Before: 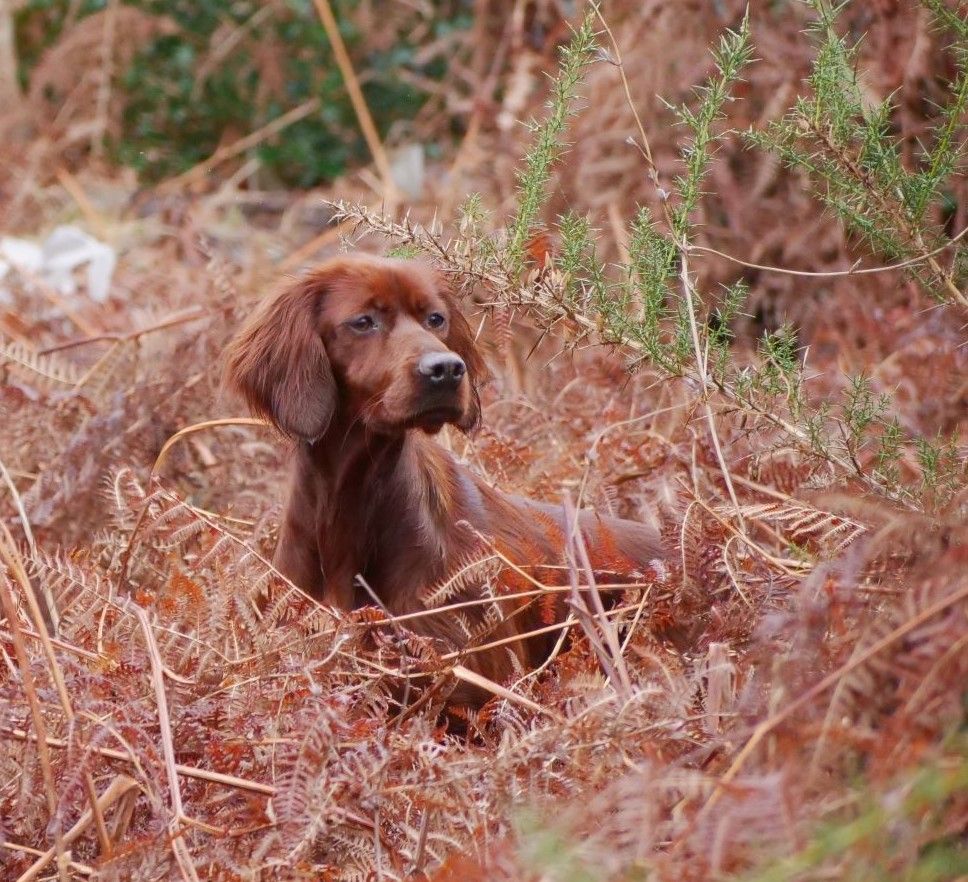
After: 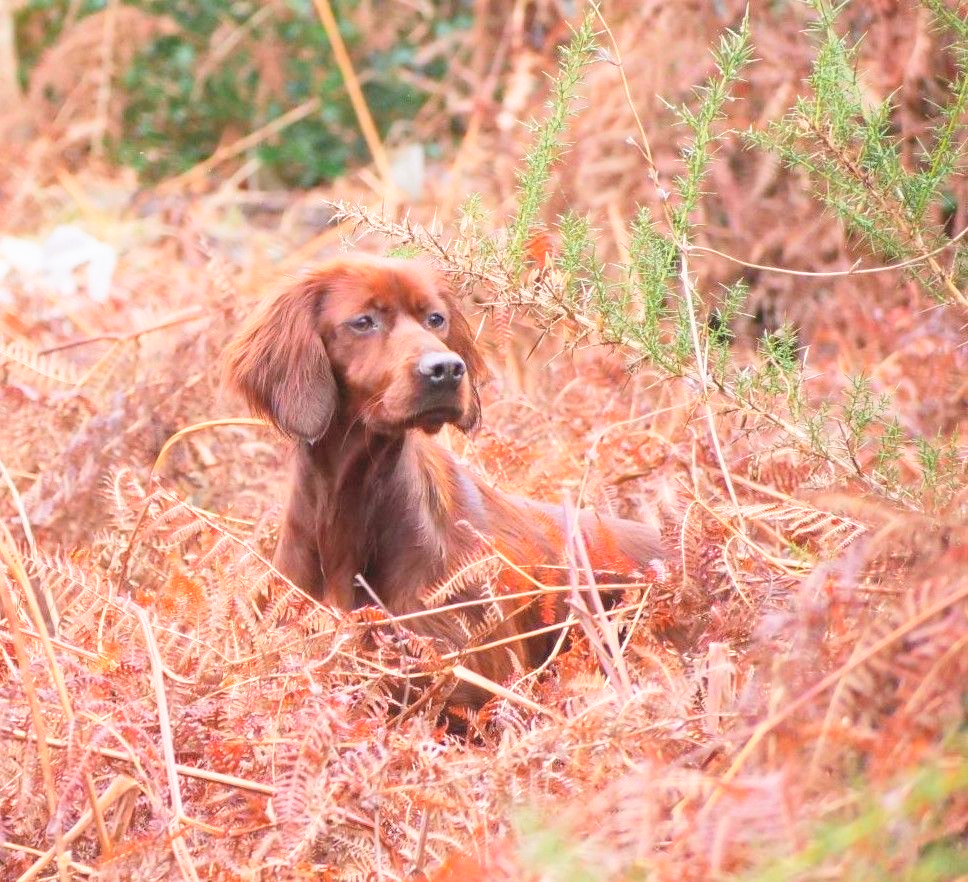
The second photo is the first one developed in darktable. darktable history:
base curve: curves: ch0 [(0, 0) (0.579, 0.807) (1, 1)], preserve colors none
contrast brightness saturation: contrast 0.102, brightness 0.316, saturation 0.137
